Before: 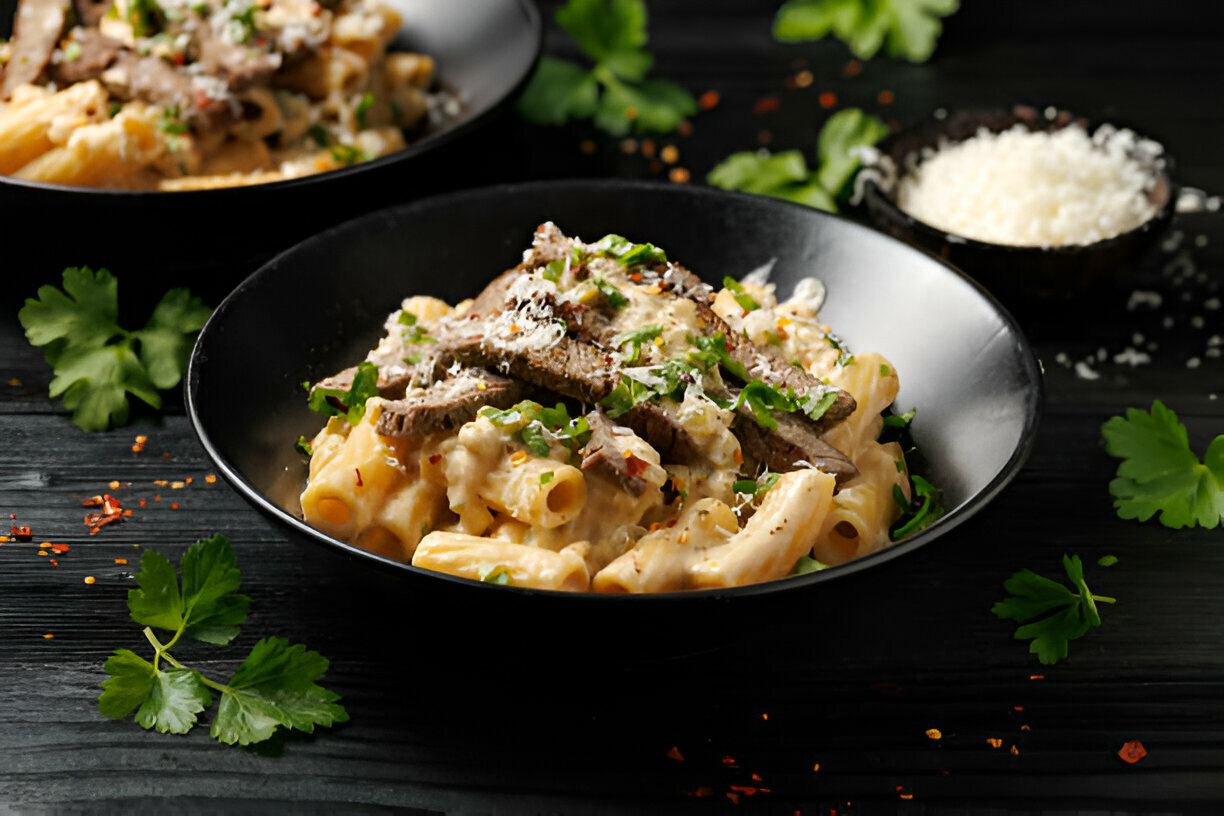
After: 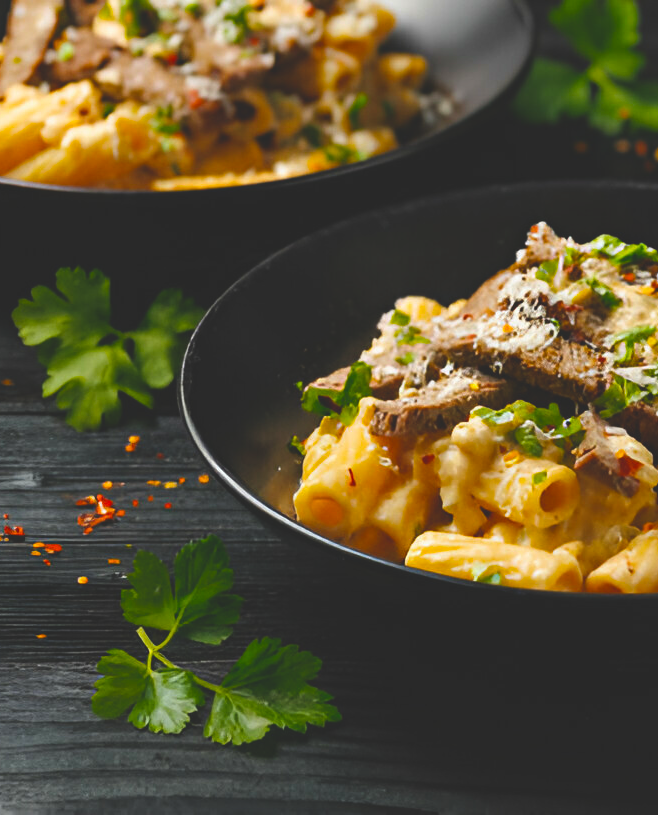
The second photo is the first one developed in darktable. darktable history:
exposure: black level correction -0.023, exposure -0.039 EV, compensate highlight preservation false
color balance rgb: linear chroma grading › global chroma 15%, perceptual saturation grading › global saturation 30%
crop: left 0.587%, right 45.588%, bottom 0.086%
